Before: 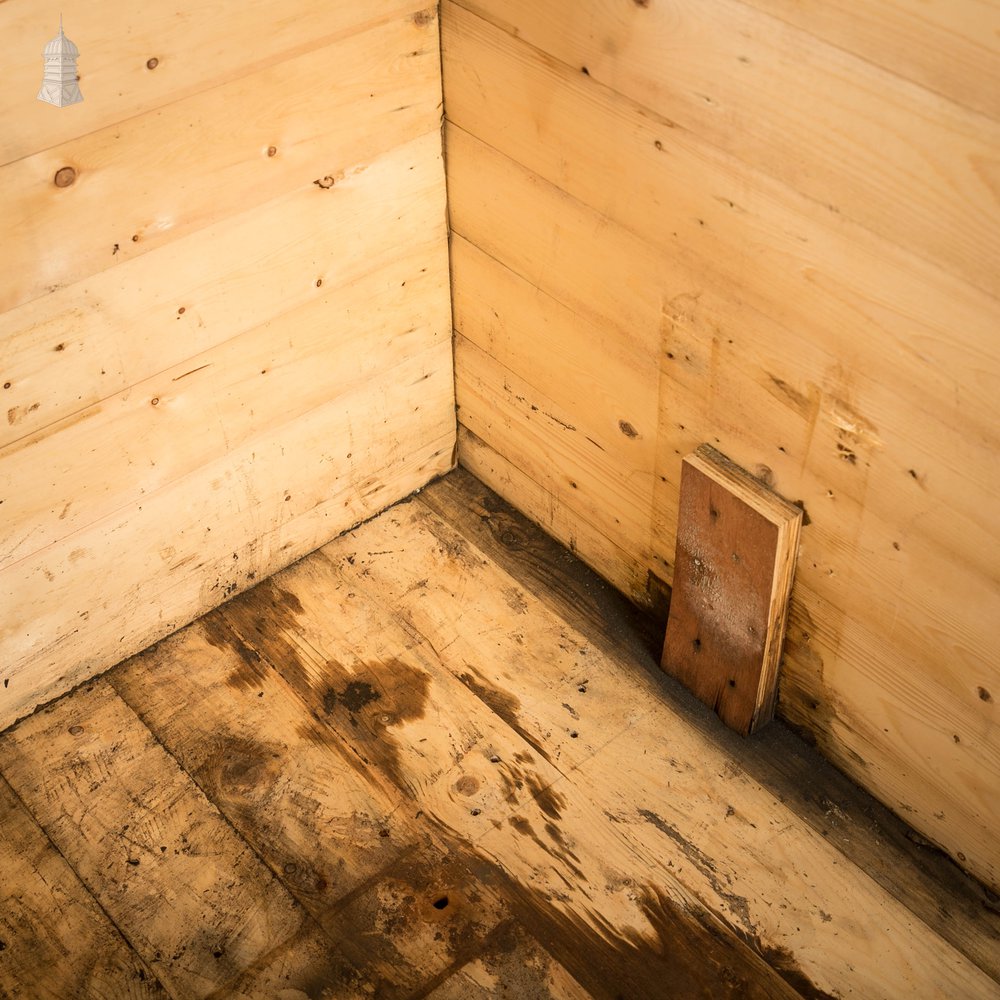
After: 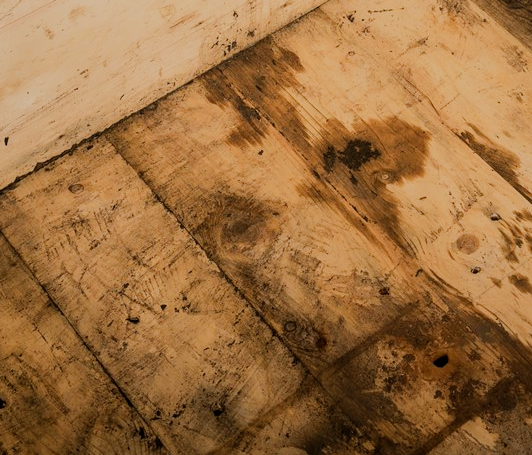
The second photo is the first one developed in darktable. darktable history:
filmic rgb: black relative exposure -7.12 EV, white relative exposure 5.36 EV, hardness 3.02
tone equalizer: smoothing diameter 2.17%, edges refinement/feathering 22.95, mask exposure compensation -1.57 EV, filter diffusion 5
crop and rotate: top 54.245%, right 46.705%, bottom 0.189%
